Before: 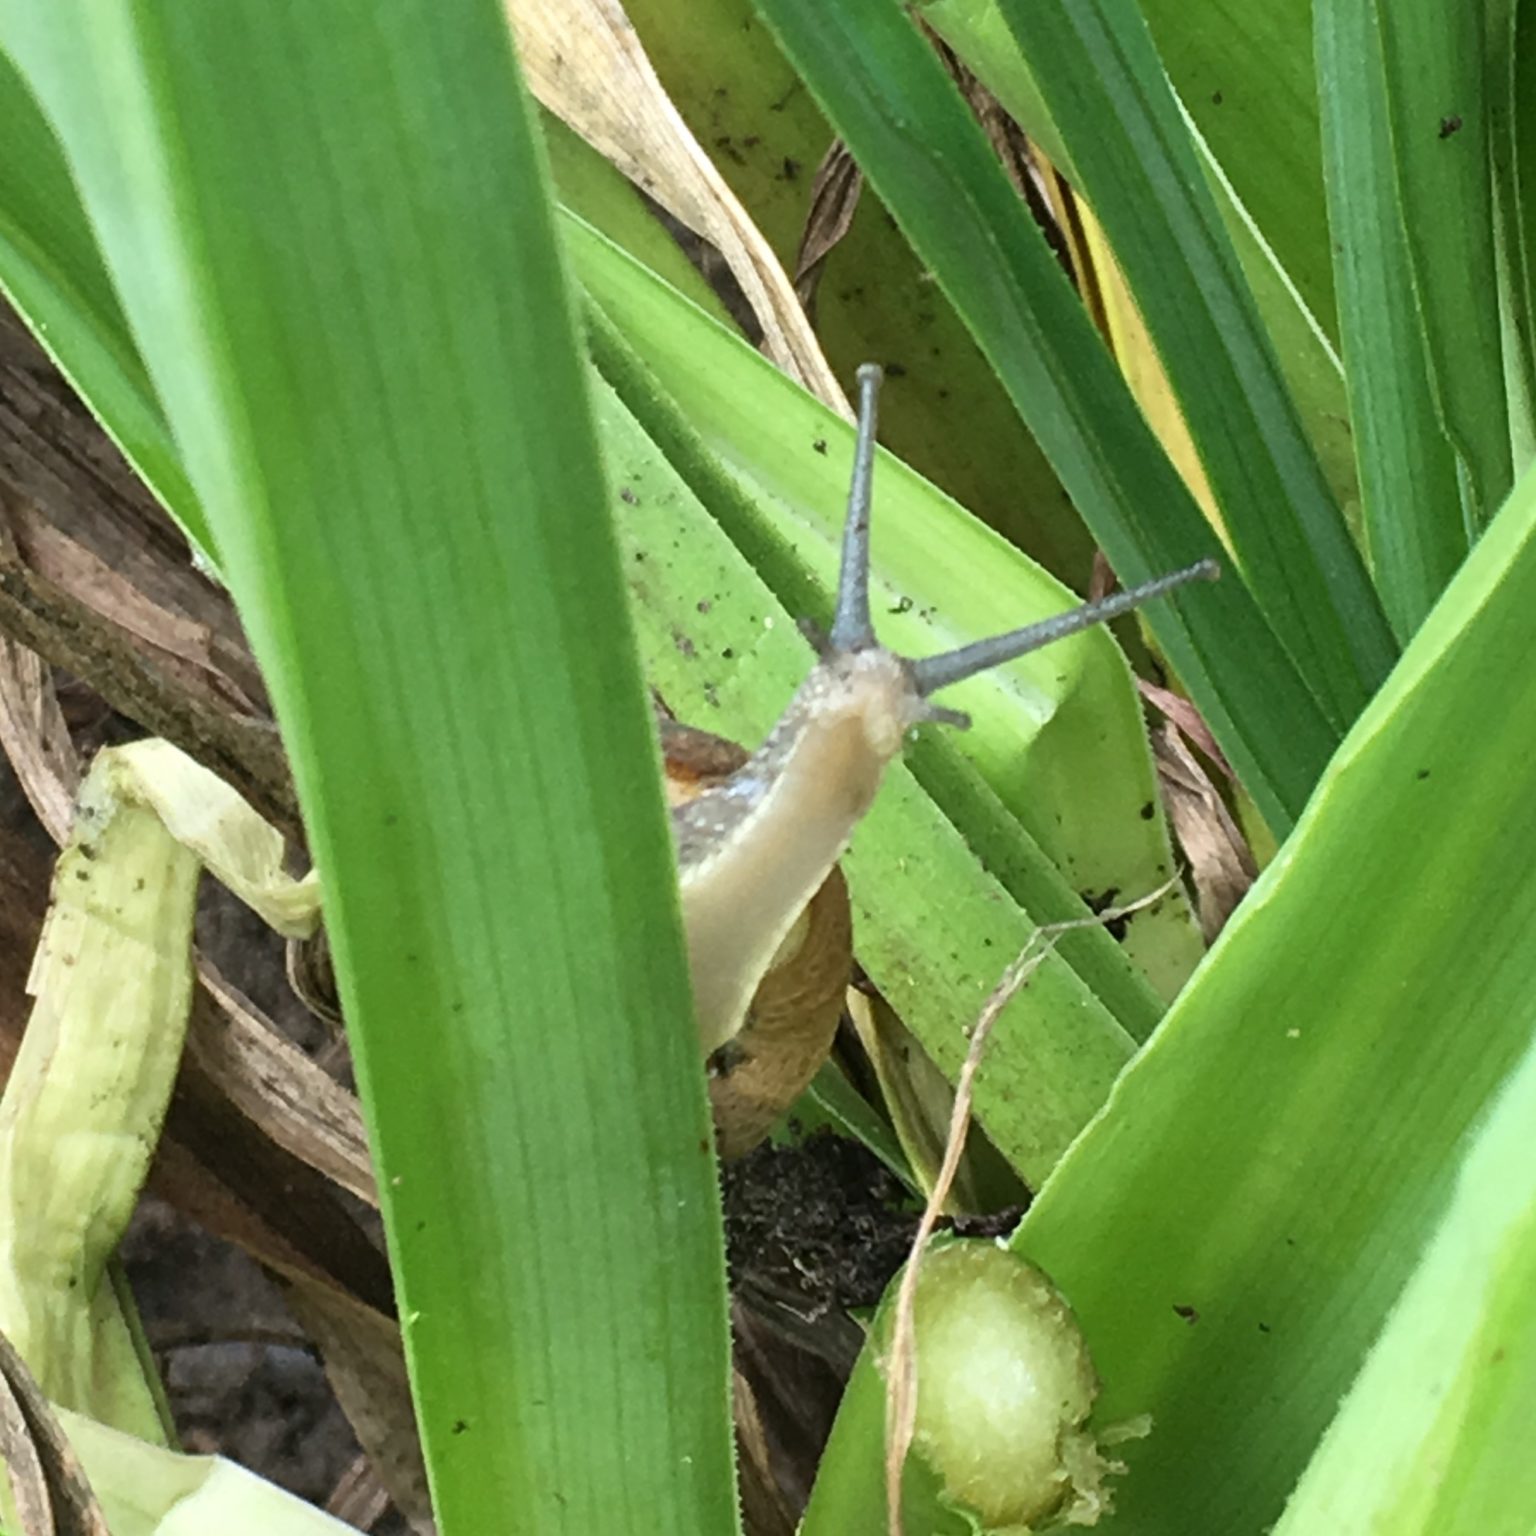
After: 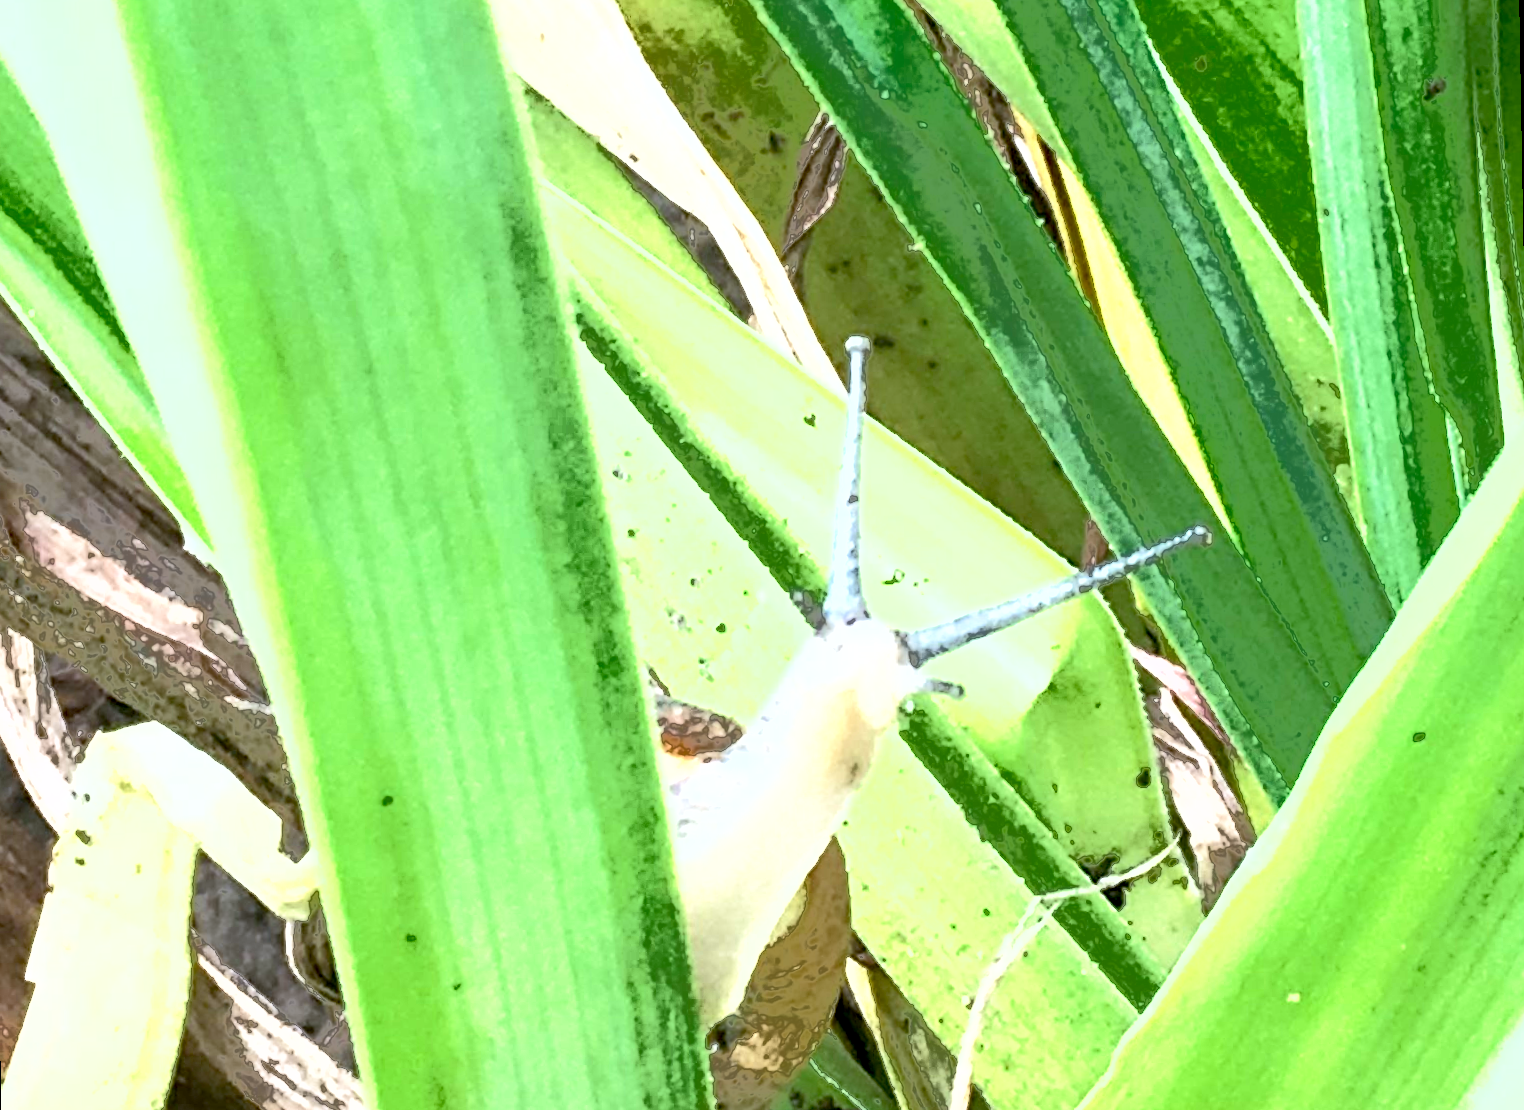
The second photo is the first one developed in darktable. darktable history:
base curve: curves: ch0 [(0.017, 0) (0.425, 0.441) (0.844, 0.933) (1, 1)], preserve colors none
contrast brightness saturation: contrast 0.01, saturation -0.05
rotate and perspective: rotation -1°, crop left 0.011, crop right 0.989, crop top 0.025, crop bottom 0.975
white balance: red 0.967, blue 1.119, emerald 0.756
exposure: black level correction 0, exposure 1.379 EV, compensate exposure bias true, compensate highlight preservation false
fill light: exposure -0.73 EV, center 0.69, width 2.2
crop: bottom 24.967%
levels: levels [0, 0.492, 0.984]
